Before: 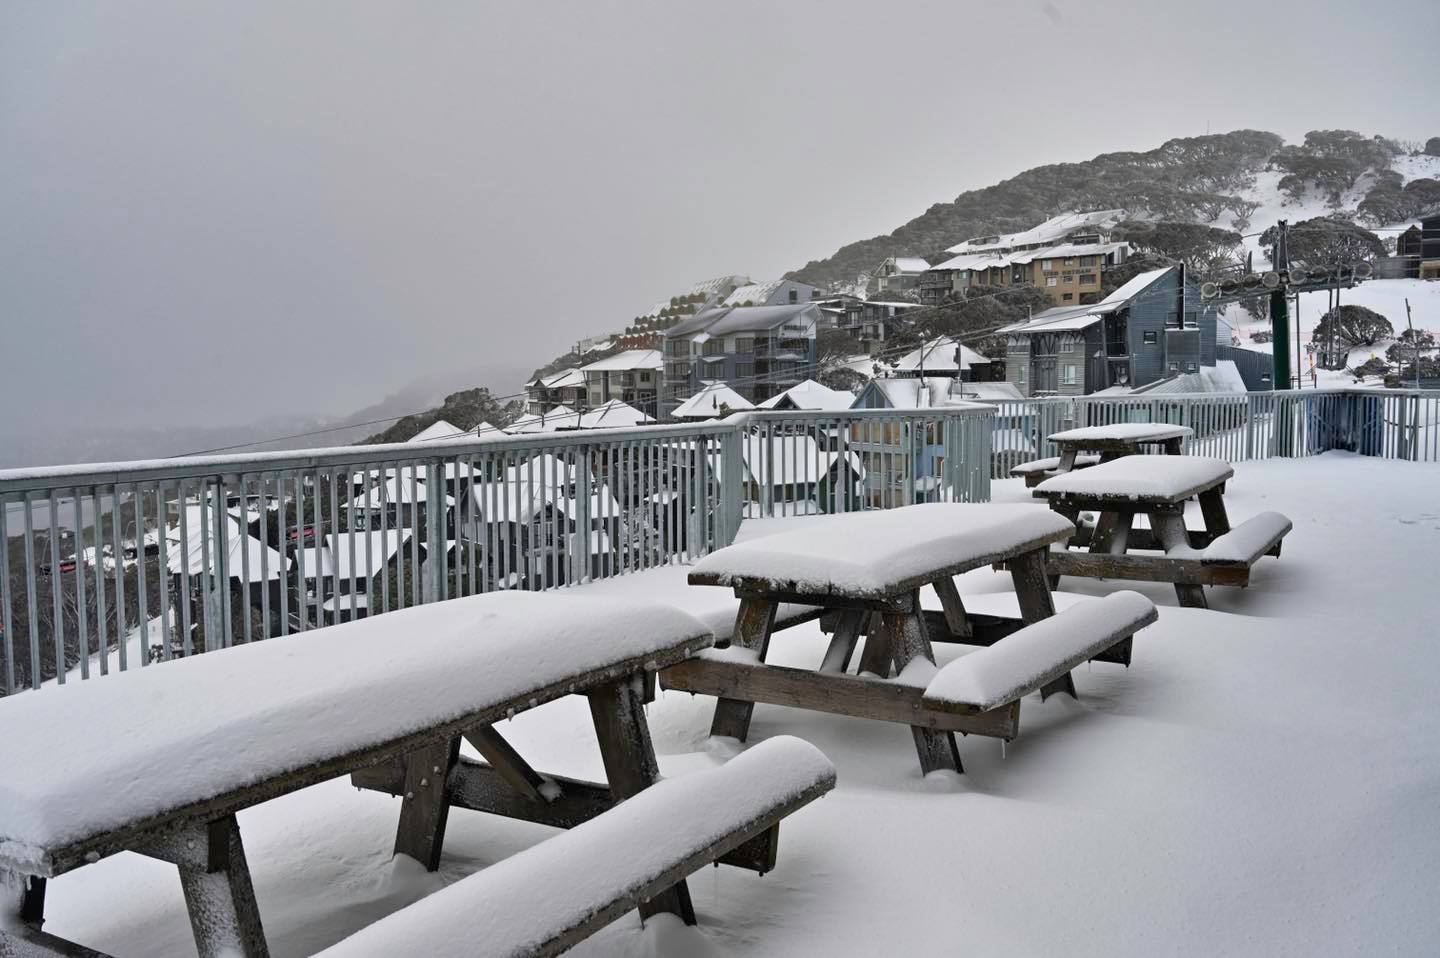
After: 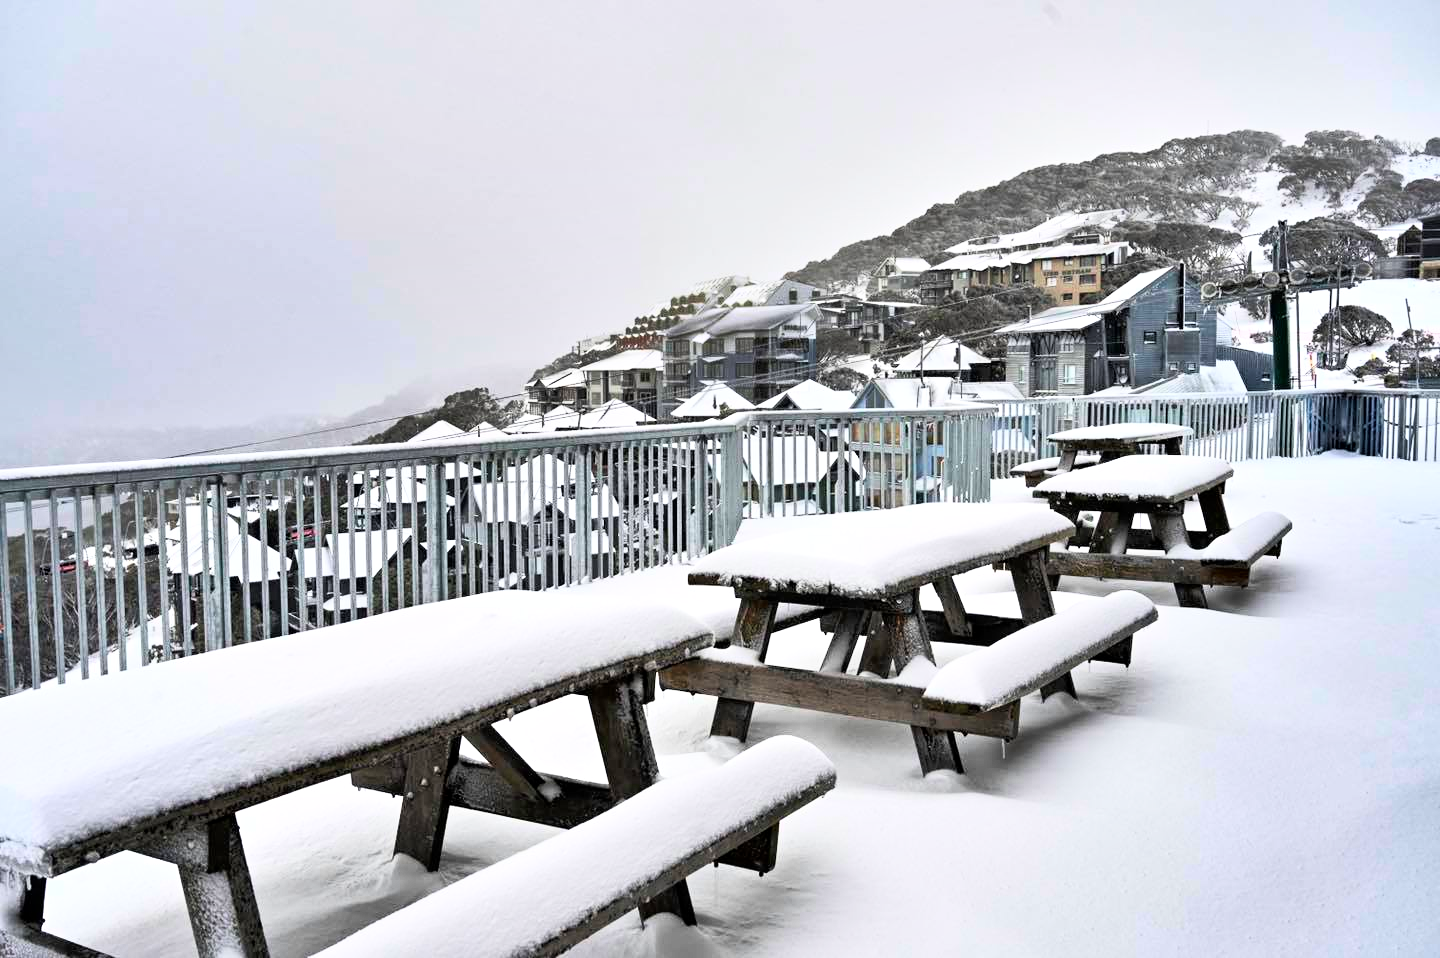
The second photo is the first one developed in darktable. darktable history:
base curve: curves: ch0 [(0, 0) (0.012, 0.01) (0.073, 0.168) (0.31, 0.711) (0.645, 0.957) (1, 1)]
local contrast: highlights 104%, shadows 100%, detail 120%, midtone range 0.2
shadows and highlights: low approximation 0.01, soften with gaussian
